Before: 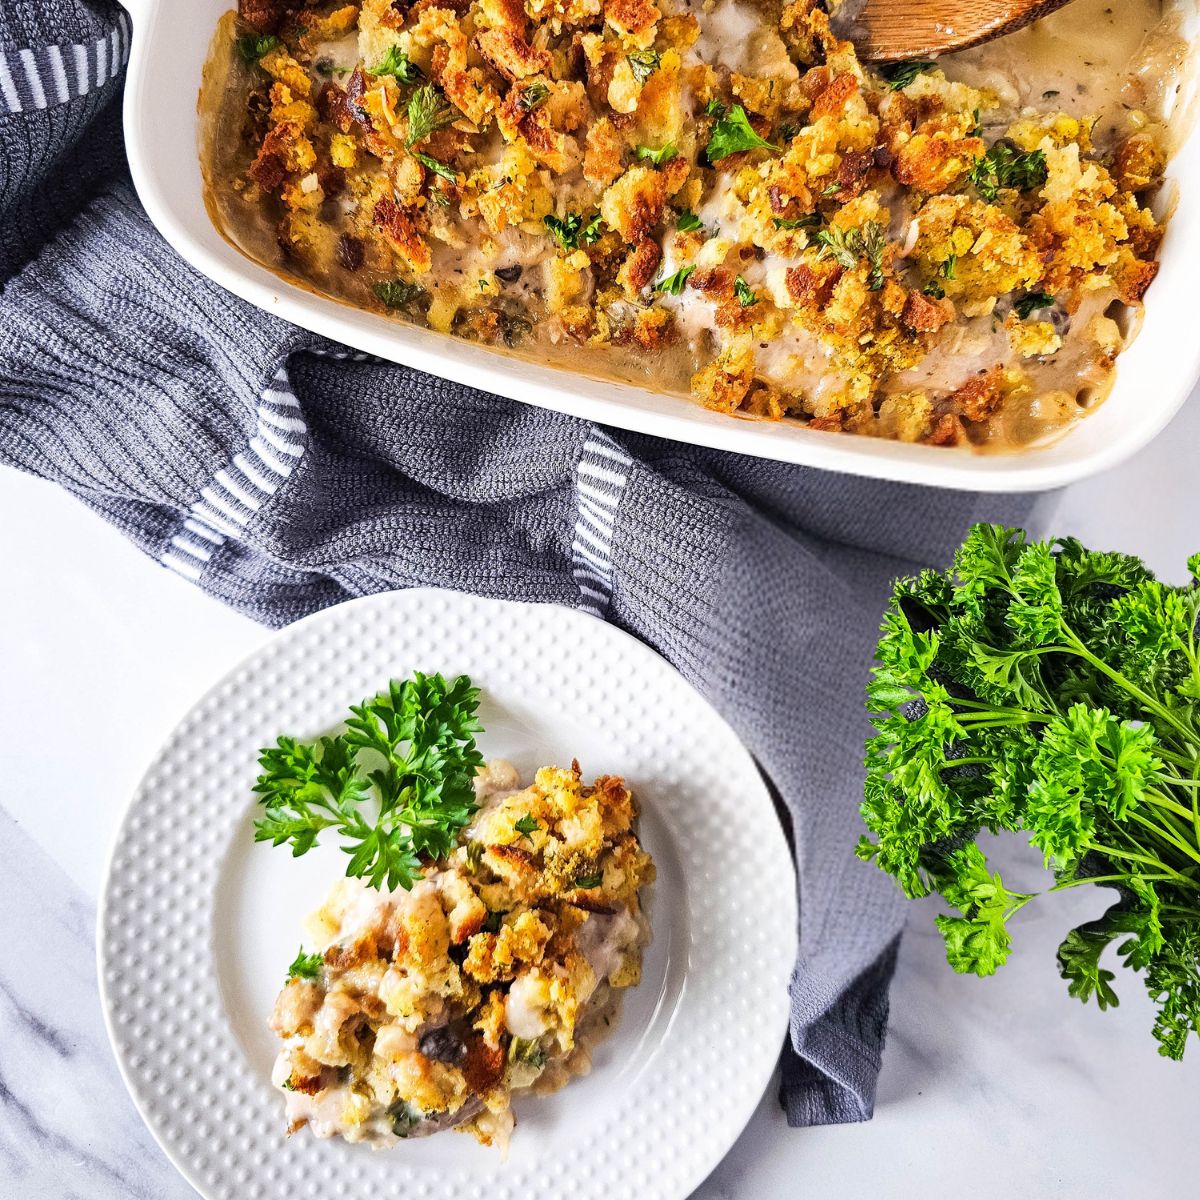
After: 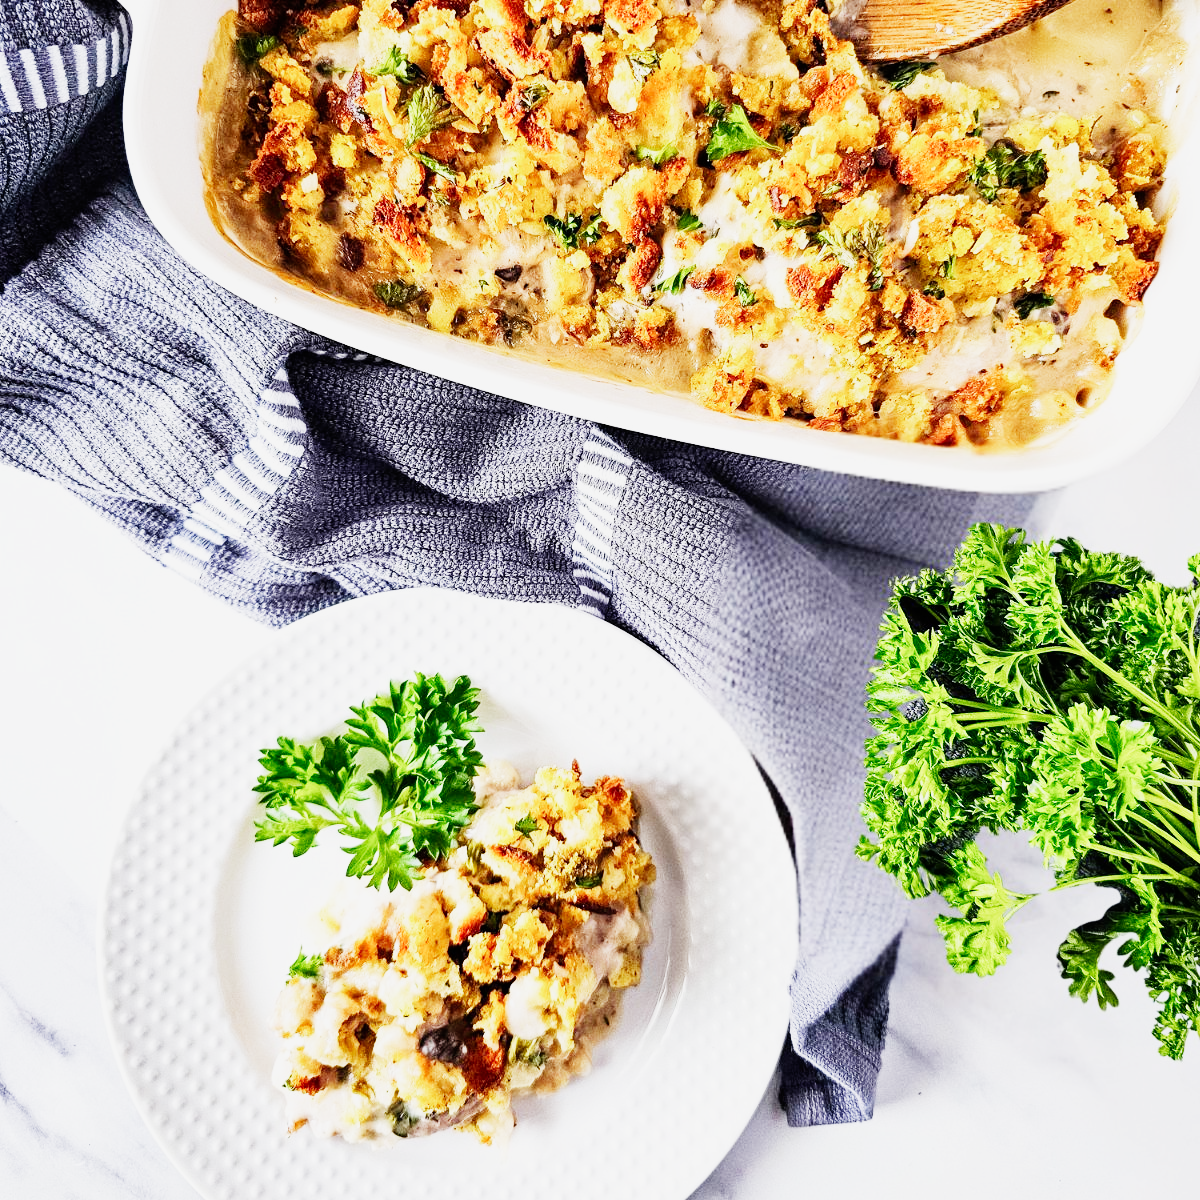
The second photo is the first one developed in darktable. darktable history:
exposure: black level correction 0, exposure 1.1 EV, compensate exposure bias true, compensate highlight preservation false
sigmoid: contrast 1.8, skew -0.2, preserve hue 0%, red attenuation 0.1, red rotation 0.035, green attenuation 0.1, green rotation -0.017, blue attenuation 0.15, blue rotation -0.052, base primaries Rec2020
